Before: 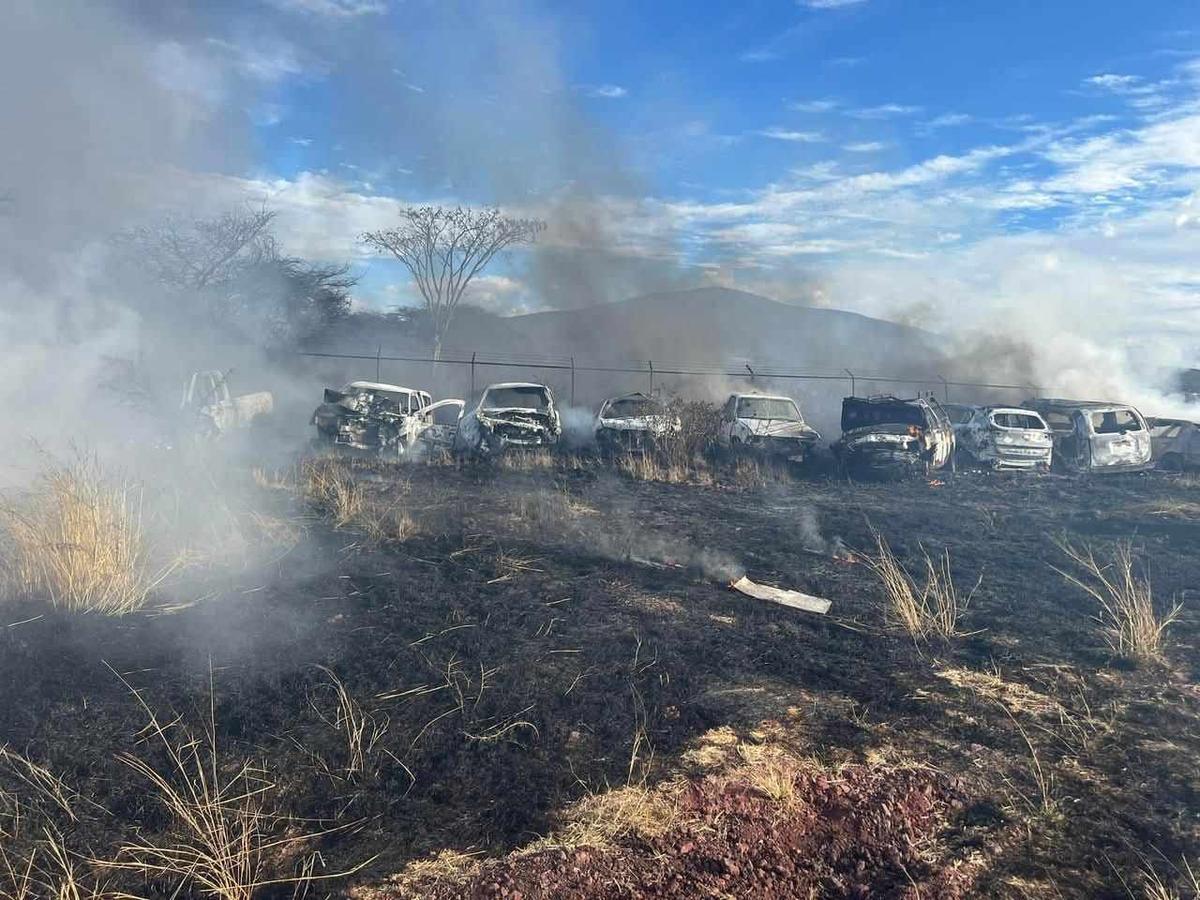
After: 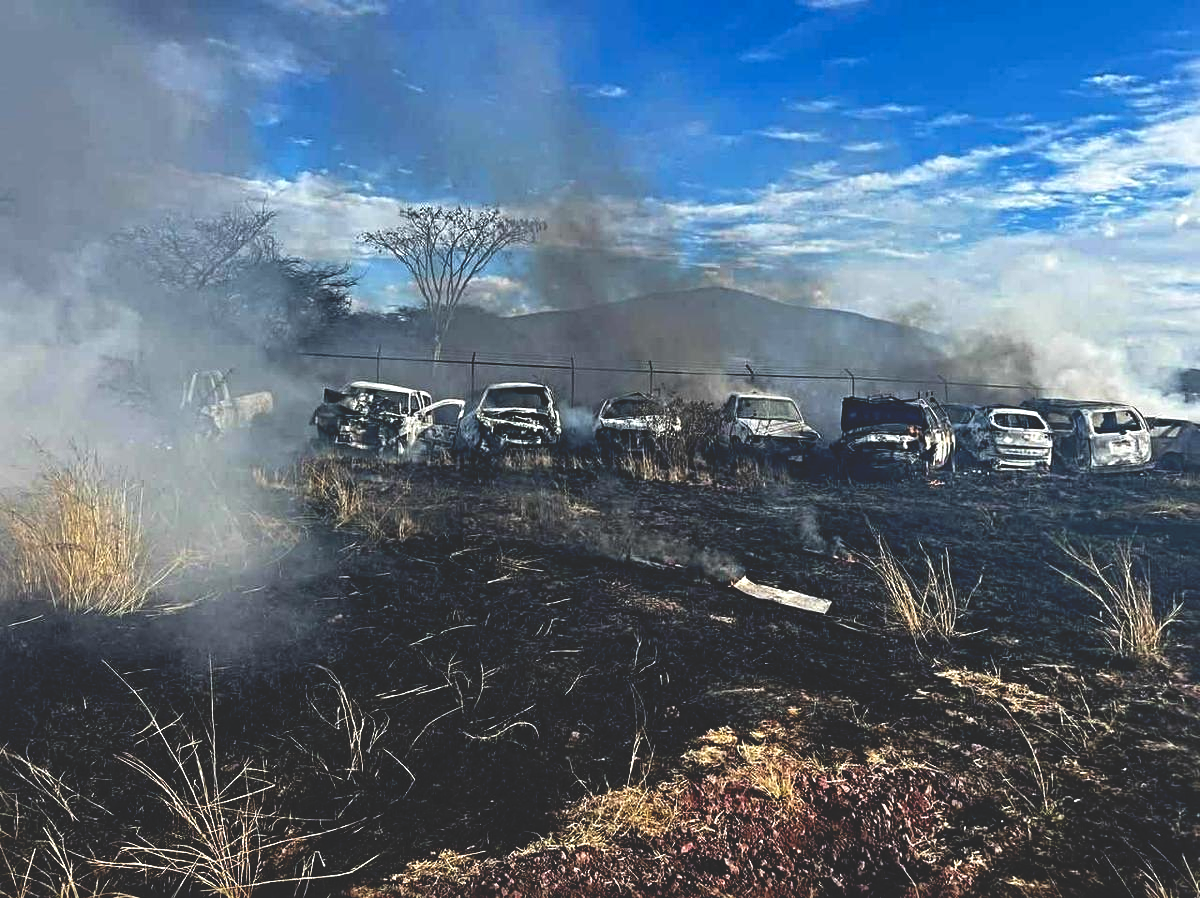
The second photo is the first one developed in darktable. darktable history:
crop: top 0.05%, bottom 0.098%
base curve: curves: ch0 [(0, 0.02) (0.083, 0.036) (1, 1)], preserve colors none
sharpen: radius 4.883
